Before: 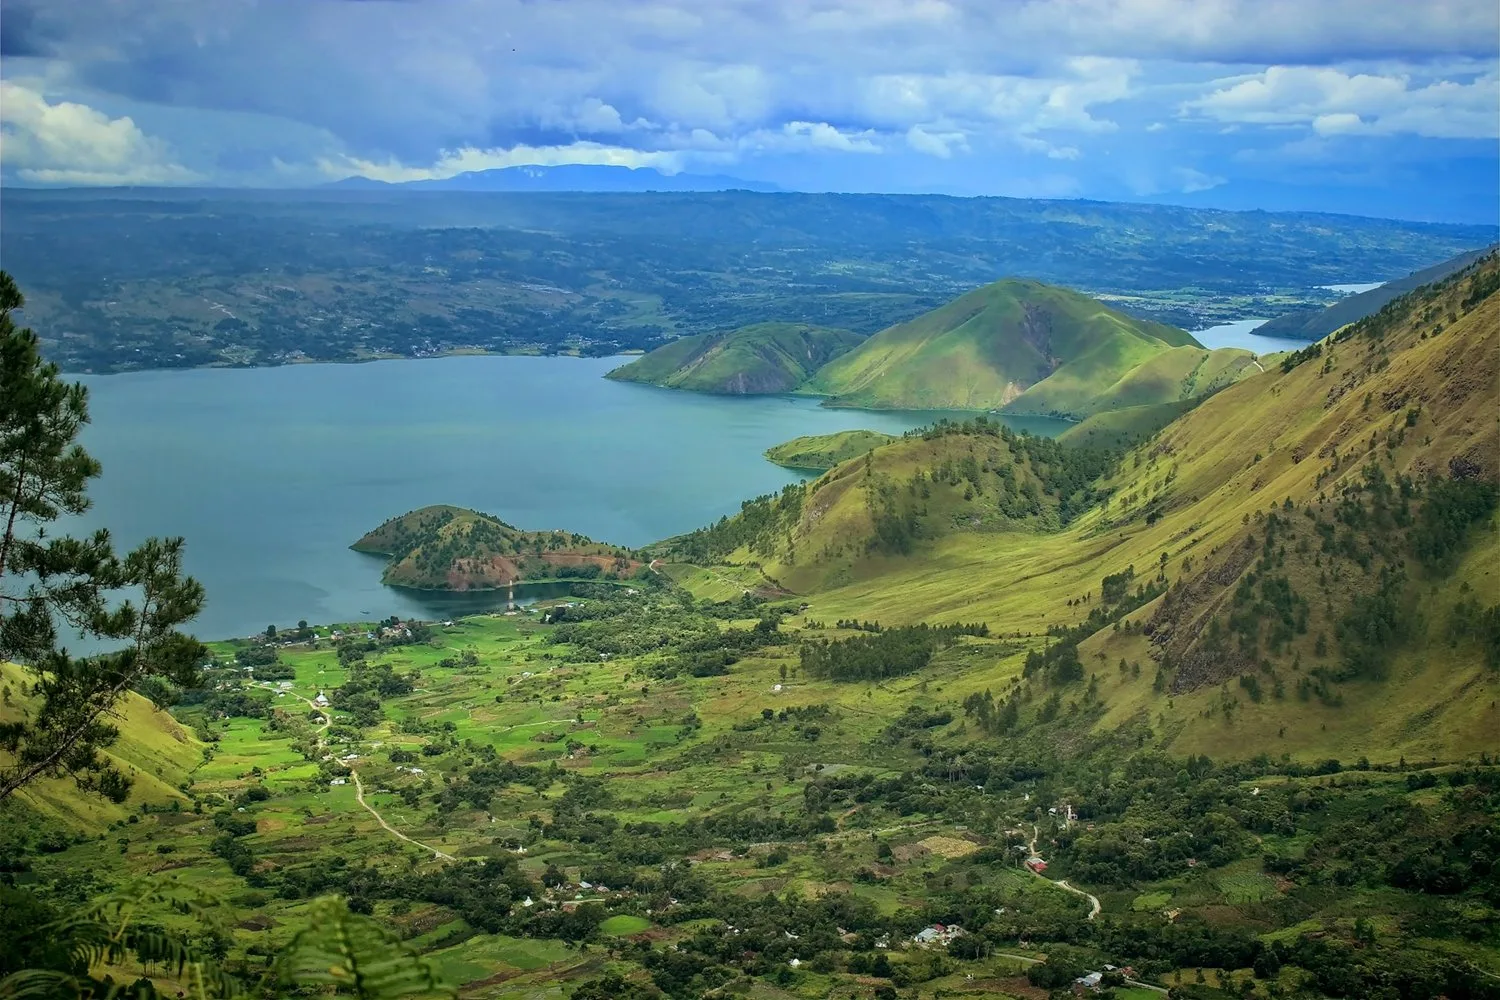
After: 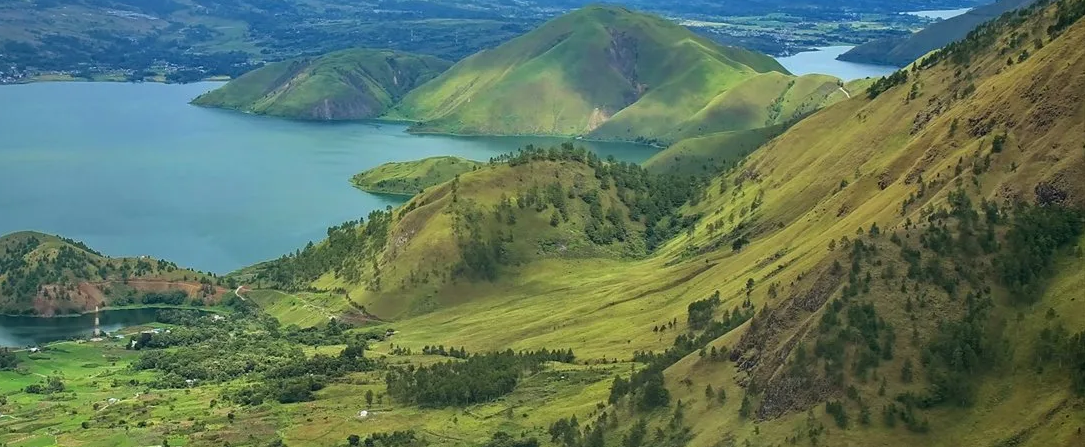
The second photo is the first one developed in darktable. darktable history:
crop and rotate: left 27.661%, top 27.407%, bottom 27.826%
